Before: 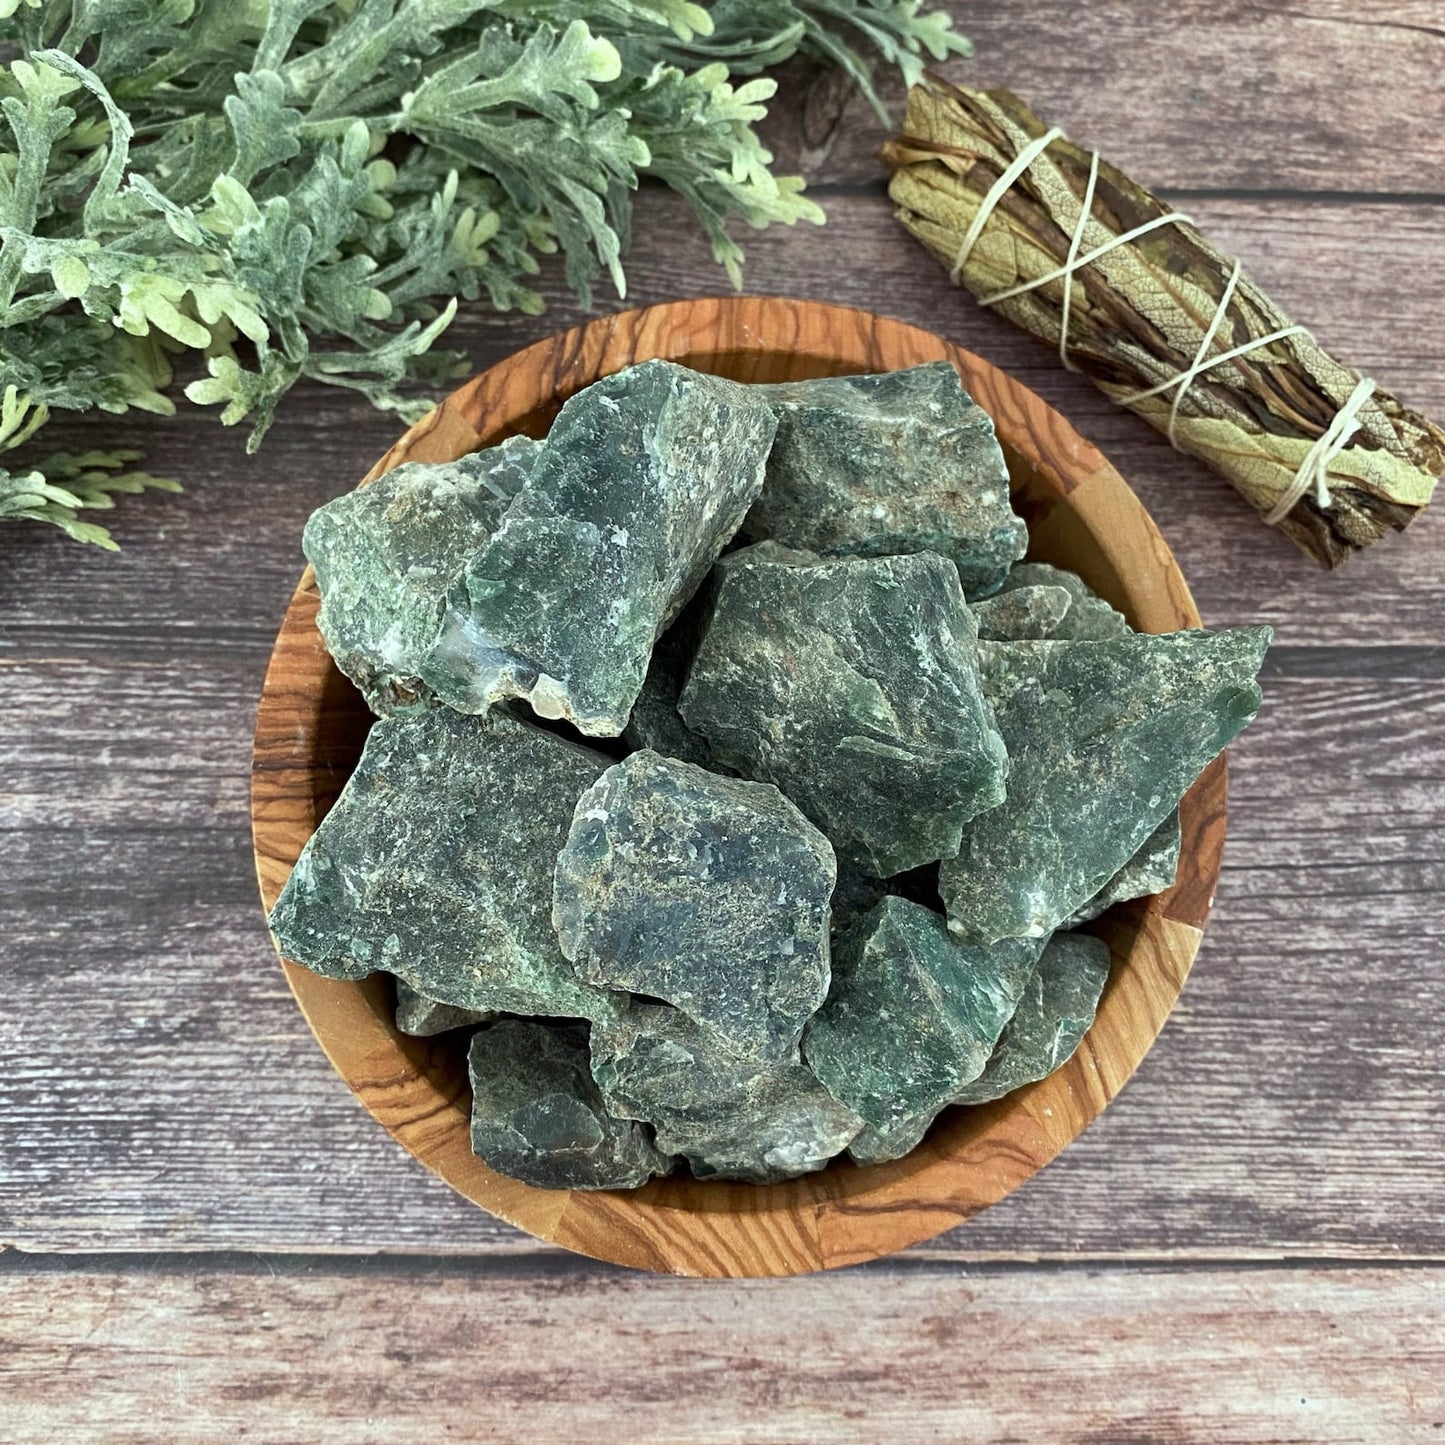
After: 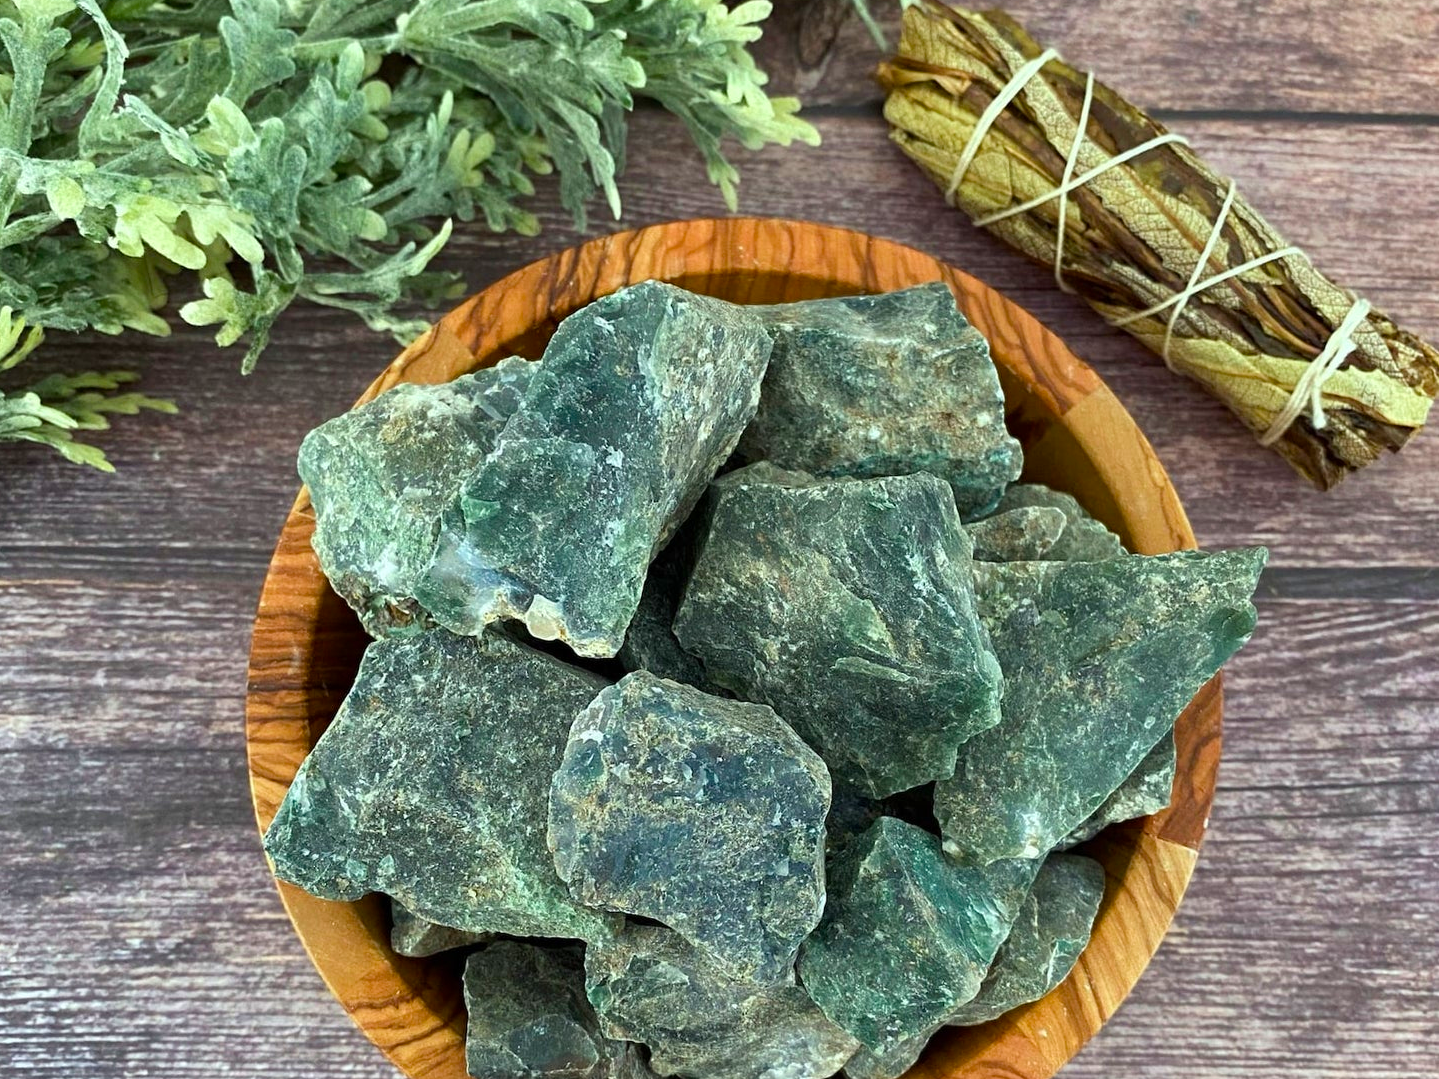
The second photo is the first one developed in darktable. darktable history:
crop: left 0.387%, top 5.469%, bottom 19.809%
velvia: strength 32%, mid-tones bias 0.2
